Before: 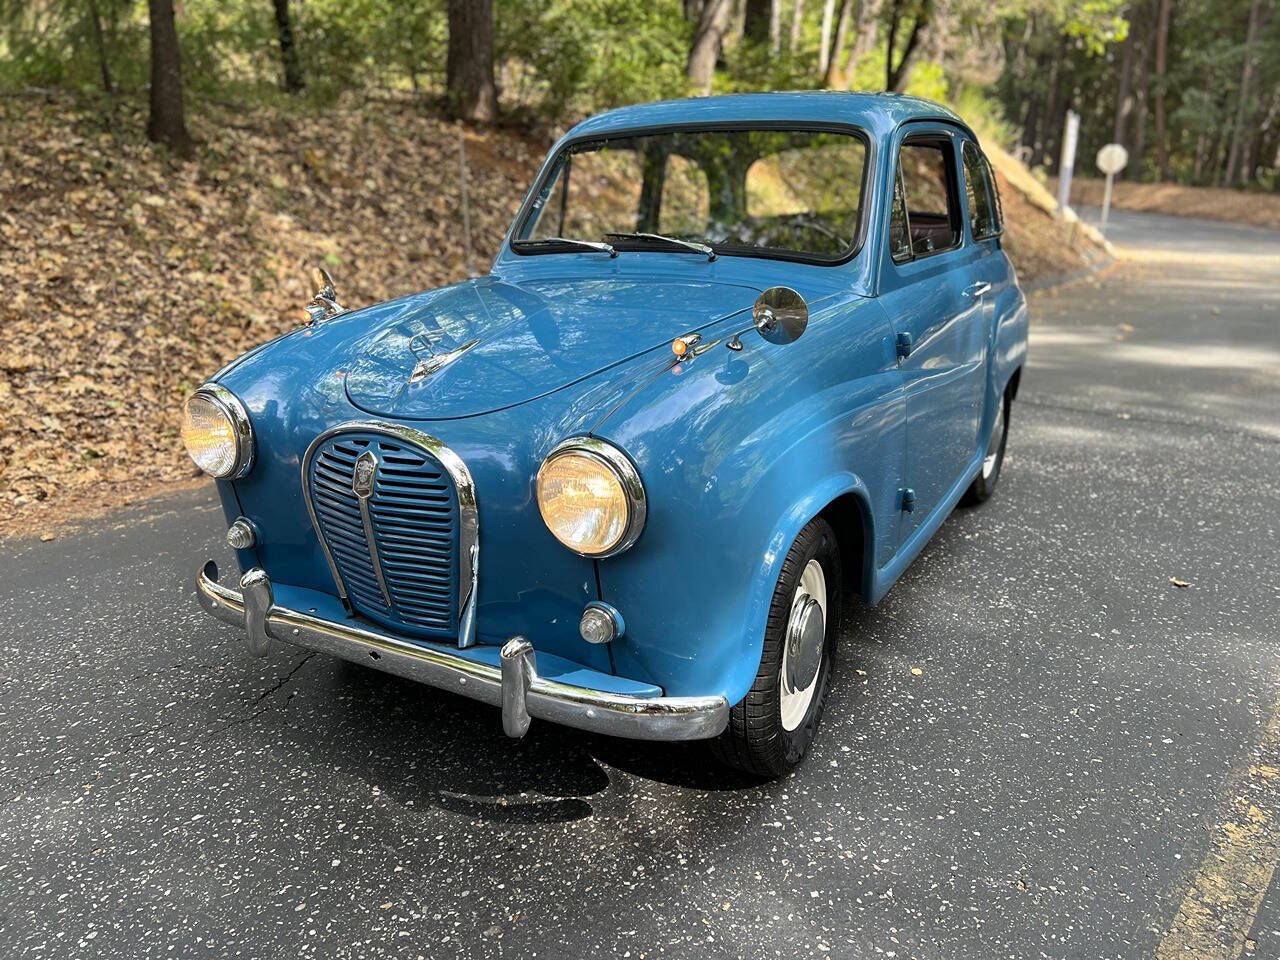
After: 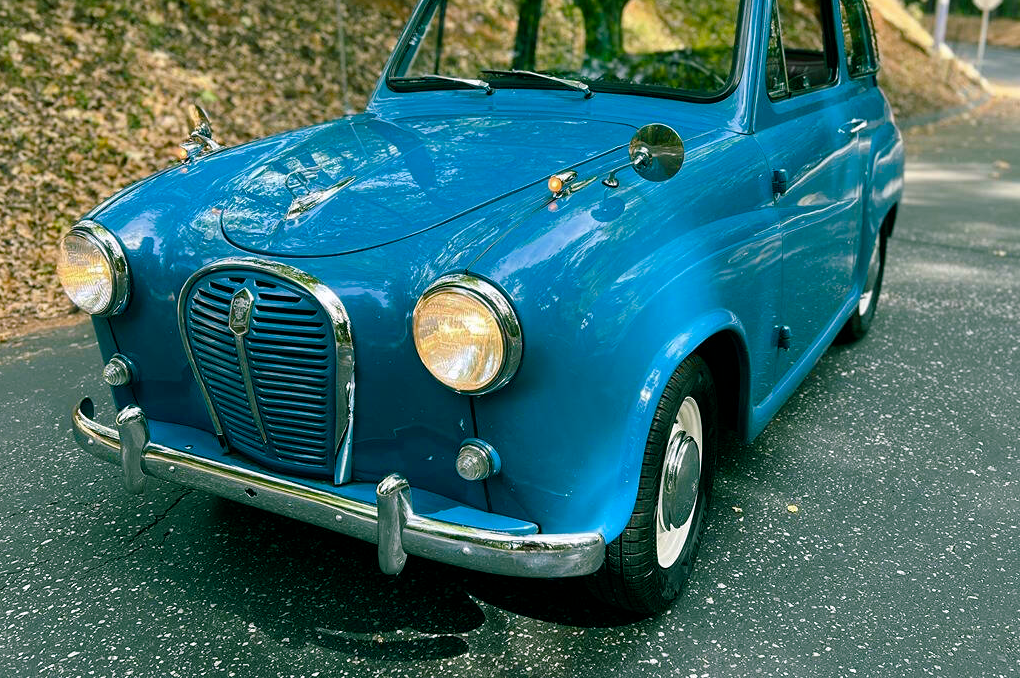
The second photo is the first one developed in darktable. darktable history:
crop: left 9.733%, top 17.059%, right 10.547%, bottom 12.306%
color balance rgb: shadows lift › chroma 11.568%, shadows lift › hue 130.49°, power › luminance -7.652%, power › chroma 1.077%, power › hue 216.17°, perceptual saturation grading › global saturation 23.253%, perceptual saturation grading › highlights -24.187%, perceptual saturation grading › mid-tones 24.007%, perceptual saturation grading › shadows 39.025%, global vibrance 20%
